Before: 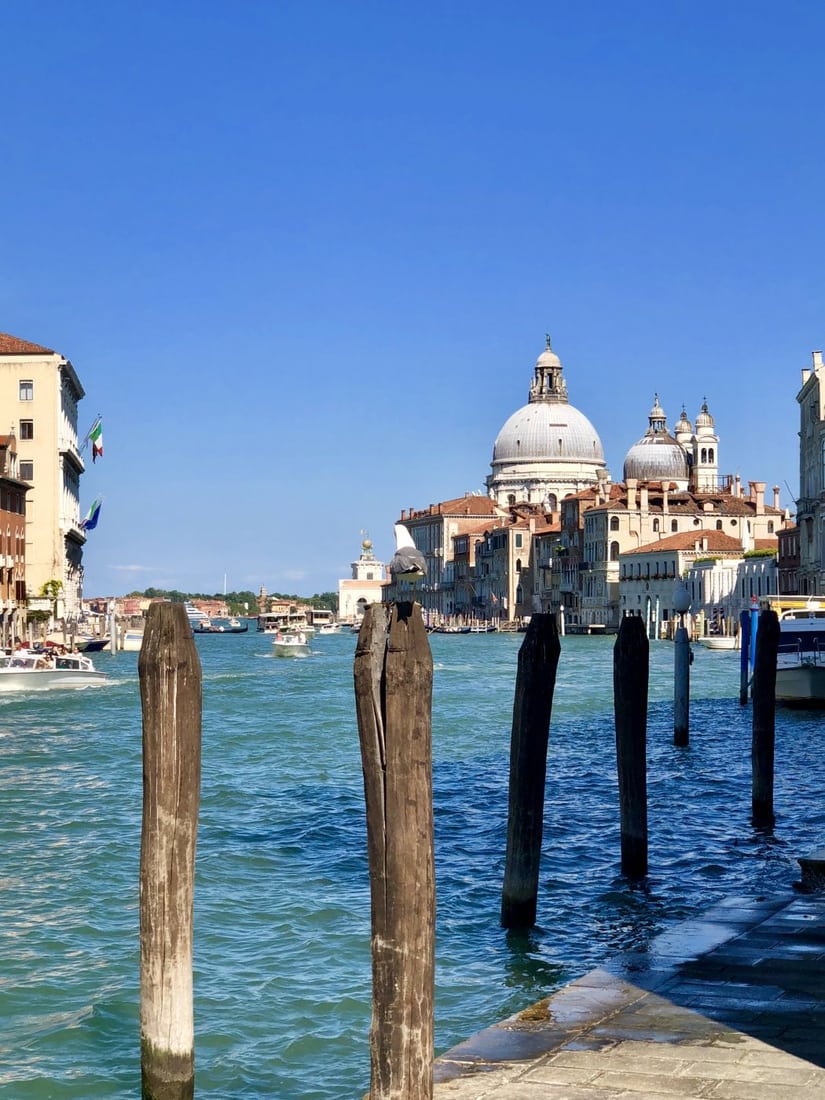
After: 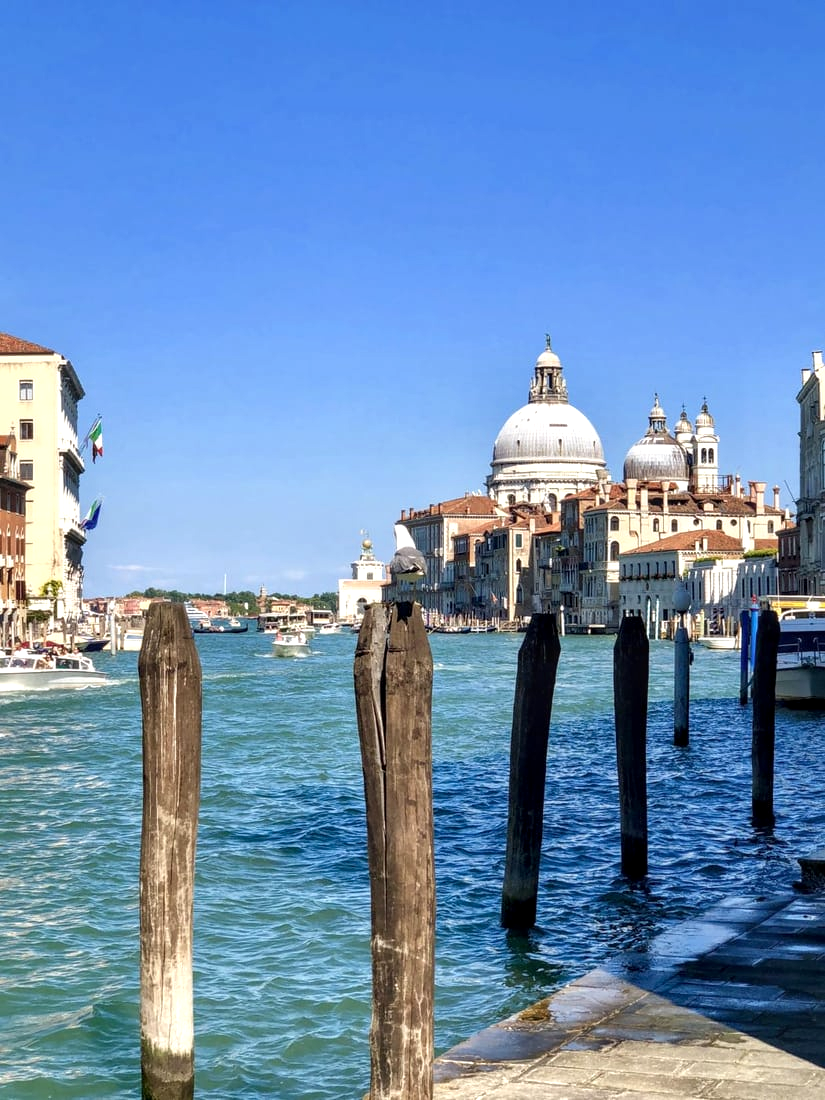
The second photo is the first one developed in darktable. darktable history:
exposure: exposure 0.29 EV, compensate highlight preservation false
local contrast: on, module defaults
